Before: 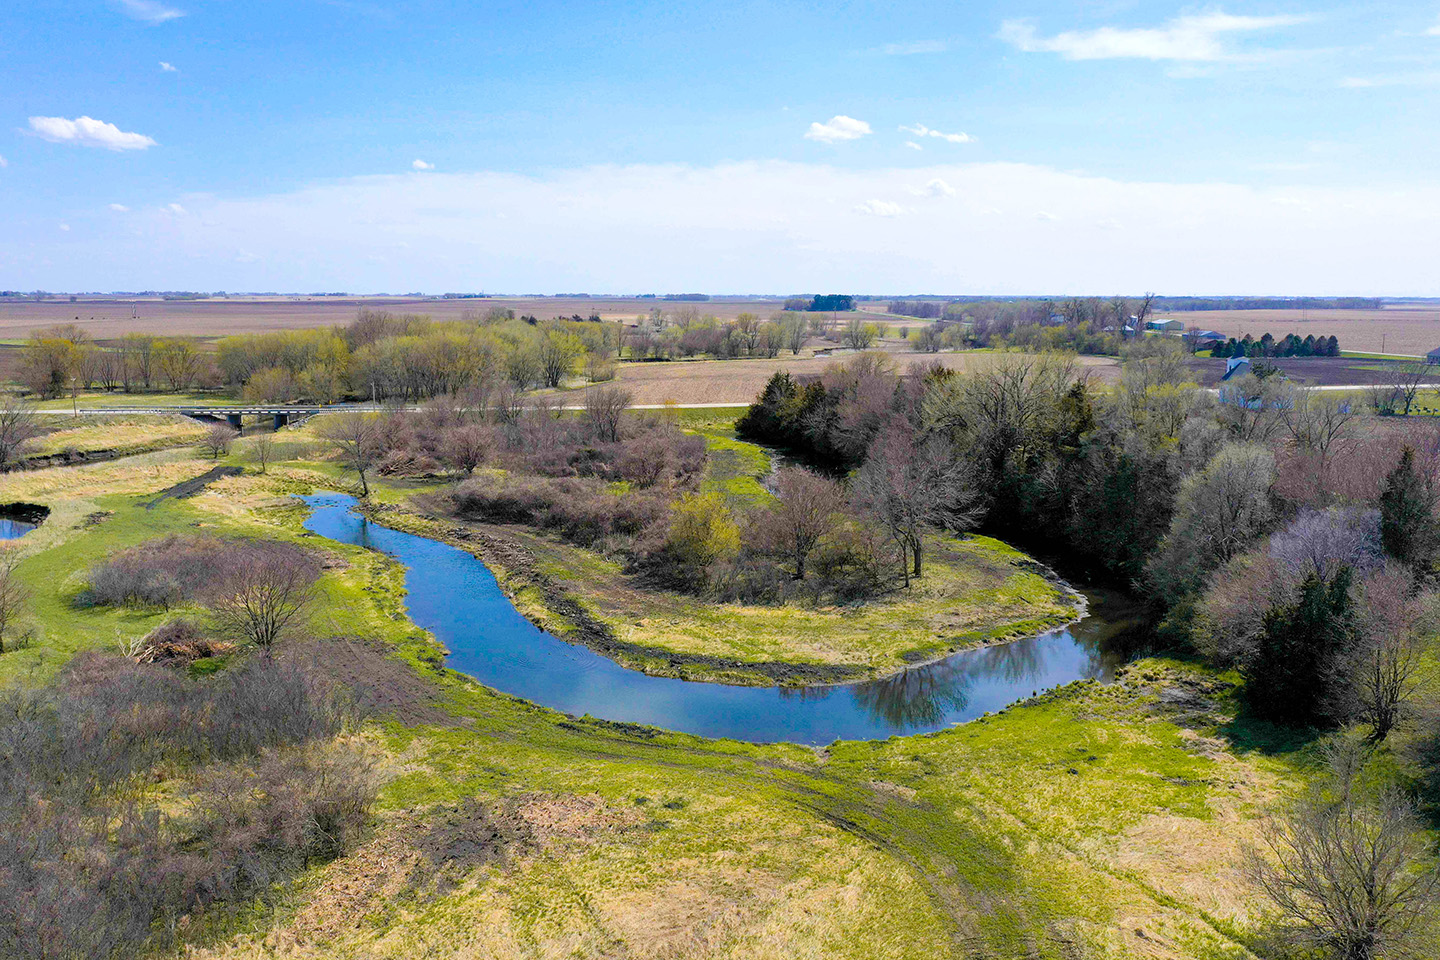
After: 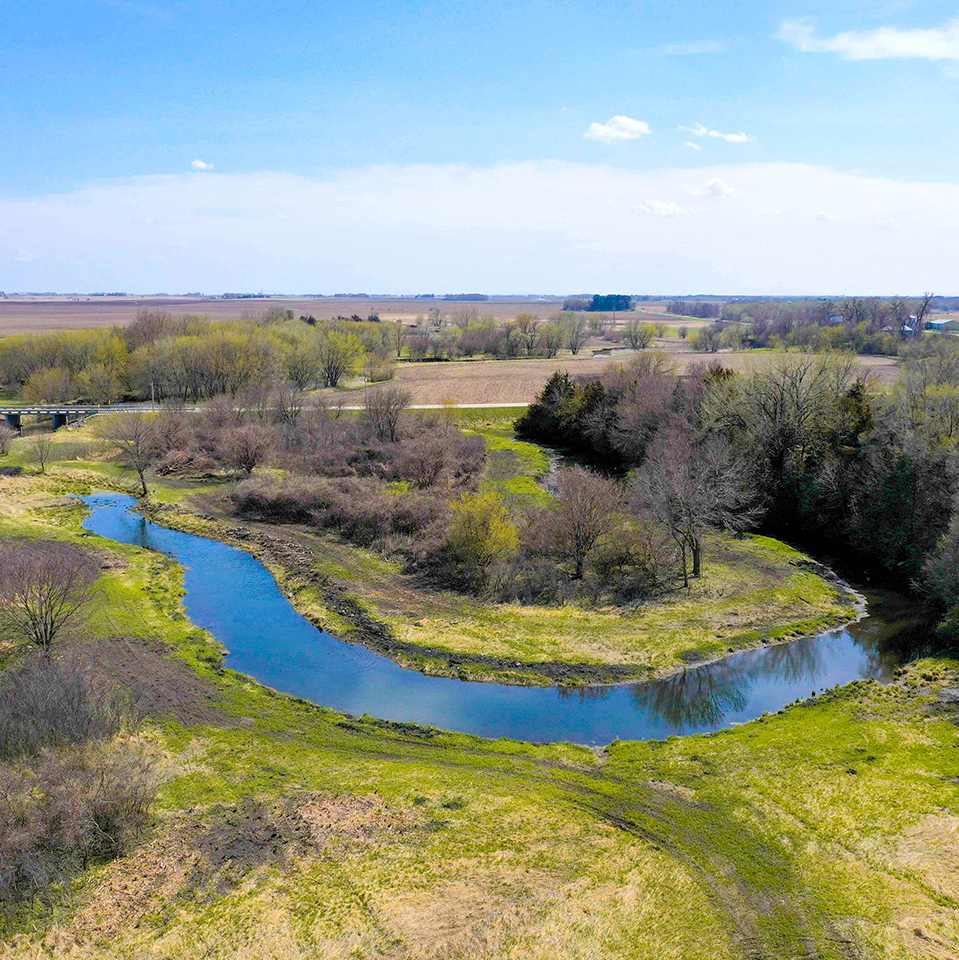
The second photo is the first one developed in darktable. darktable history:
crop and rotate: left 15.39%, right 17.966%
tone equalizer: on, module defaults
